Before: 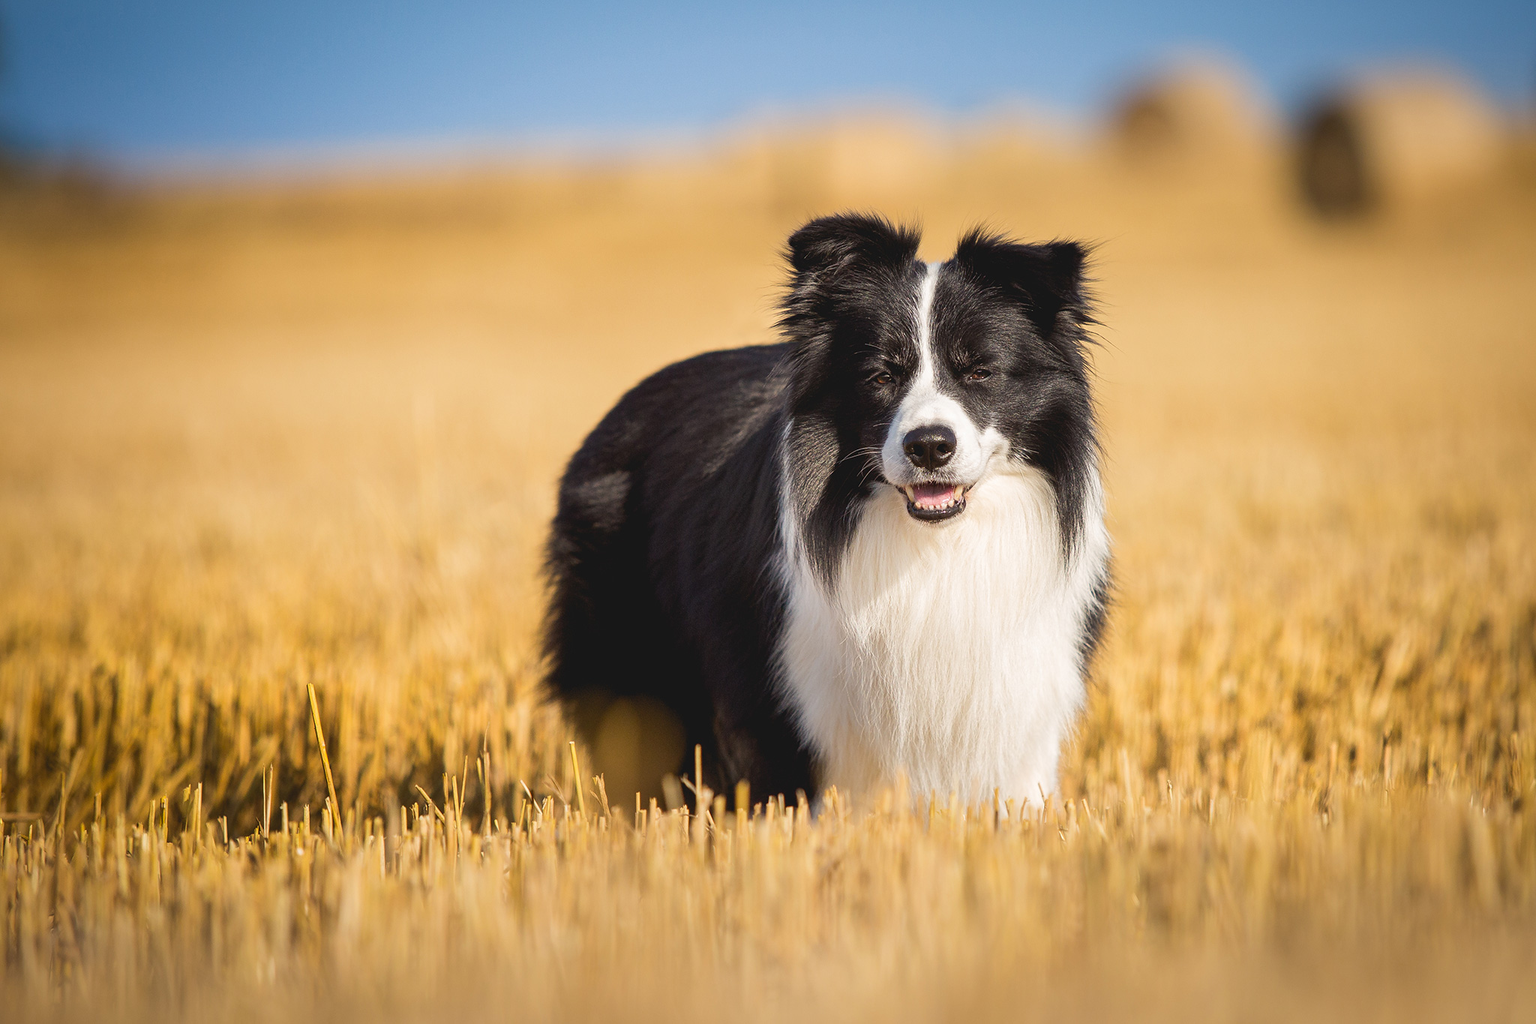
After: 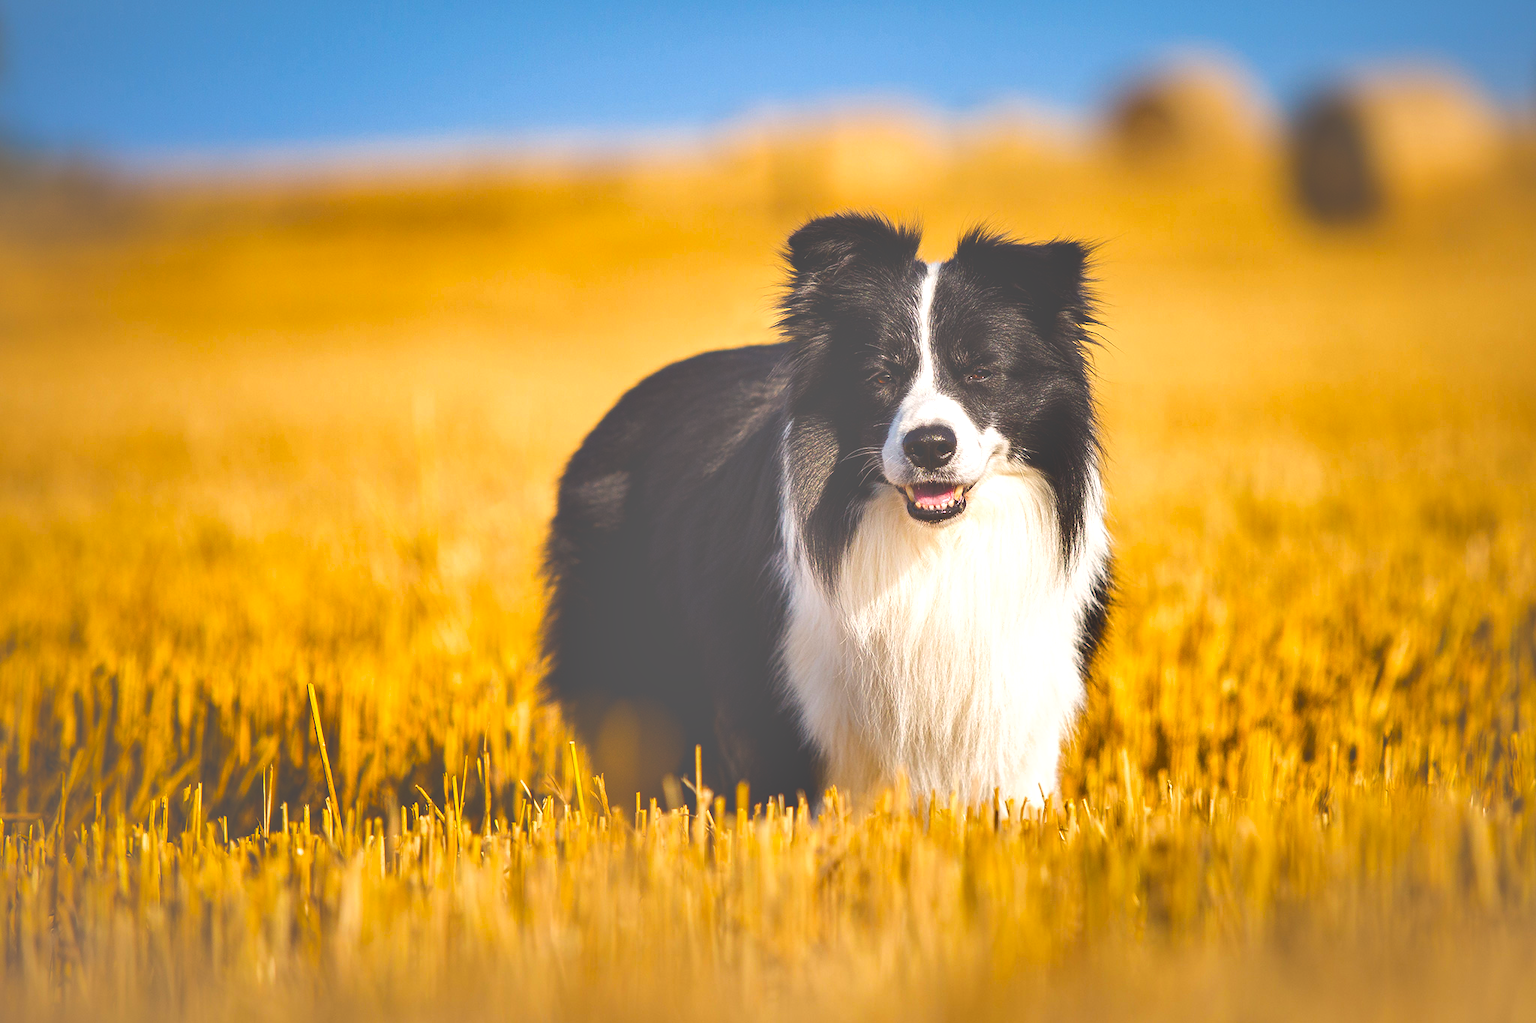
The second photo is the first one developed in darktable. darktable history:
vibrance: on, module defaults
shadows and highlights: radius 171.16, shadows 27, white point adjustment 3.13, highlights -67.95, soften with gaussian
color balance: lift [1, 1.001, 0.999, 1.001], gamma [1, 1.004, 1.007, 0.993], gain [1, 0.991, 0.987, 1.013], contrast 7.5%, contrast fulcrum 10%, output saturation 115%
color balance rgb: perceptual saturation grading › global saturation 20%, global vibrance 20%
exposure: black level correction -0.087, compensate highlight preservation false
